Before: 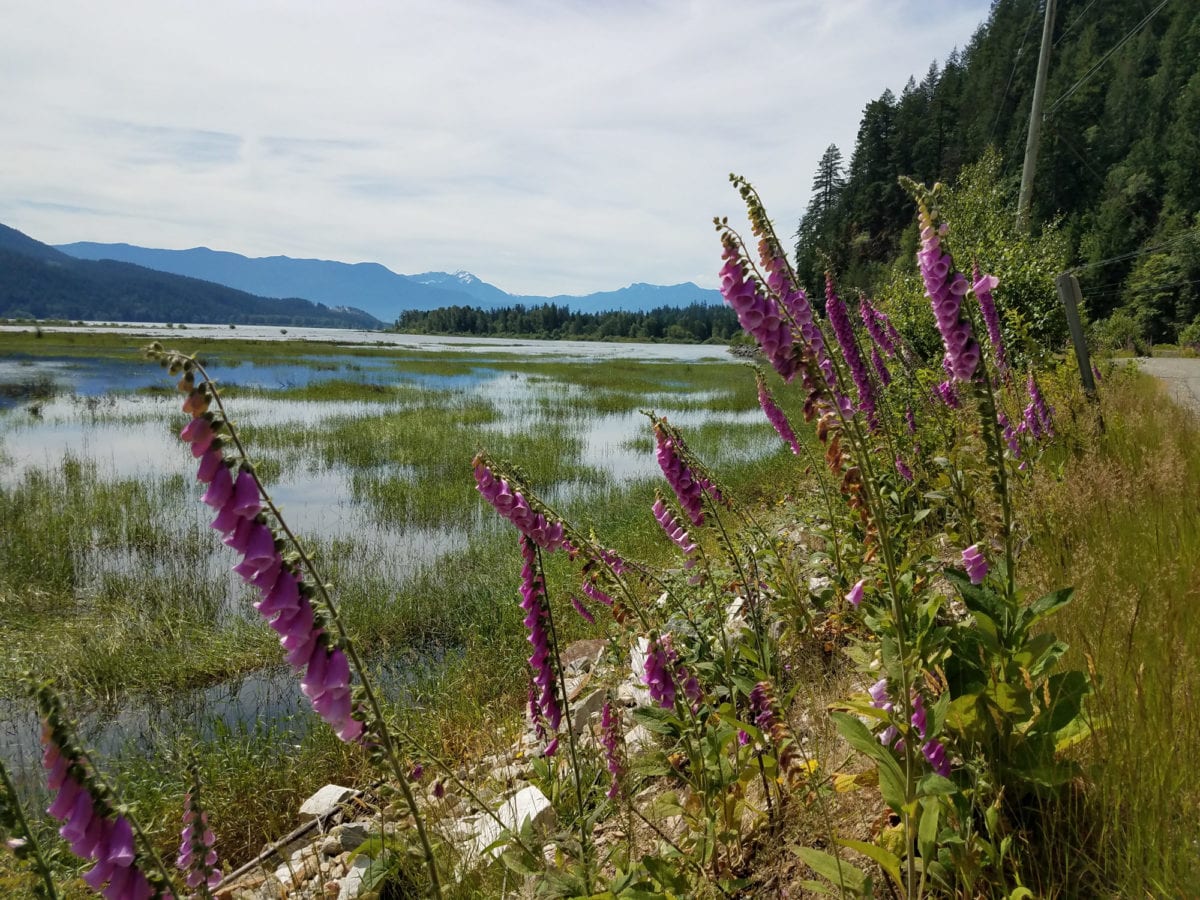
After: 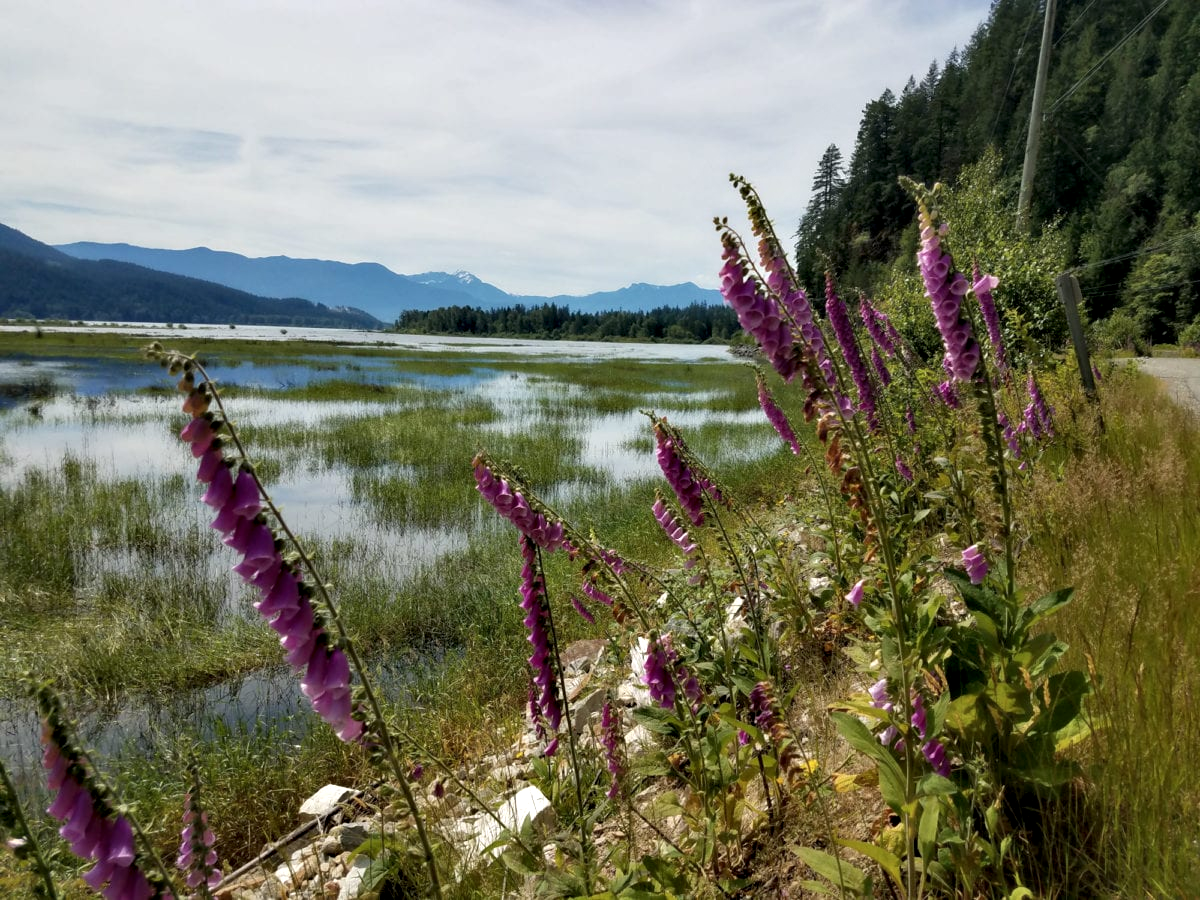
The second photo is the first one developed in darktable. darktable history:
contrast equalizer: octaves 7, y [[0.536, 0.565, 0.581, 0.516, 0.52, 0.491], [0.5 ×6], [0.5 ×6], [0 ×6], [0 ×6]]
